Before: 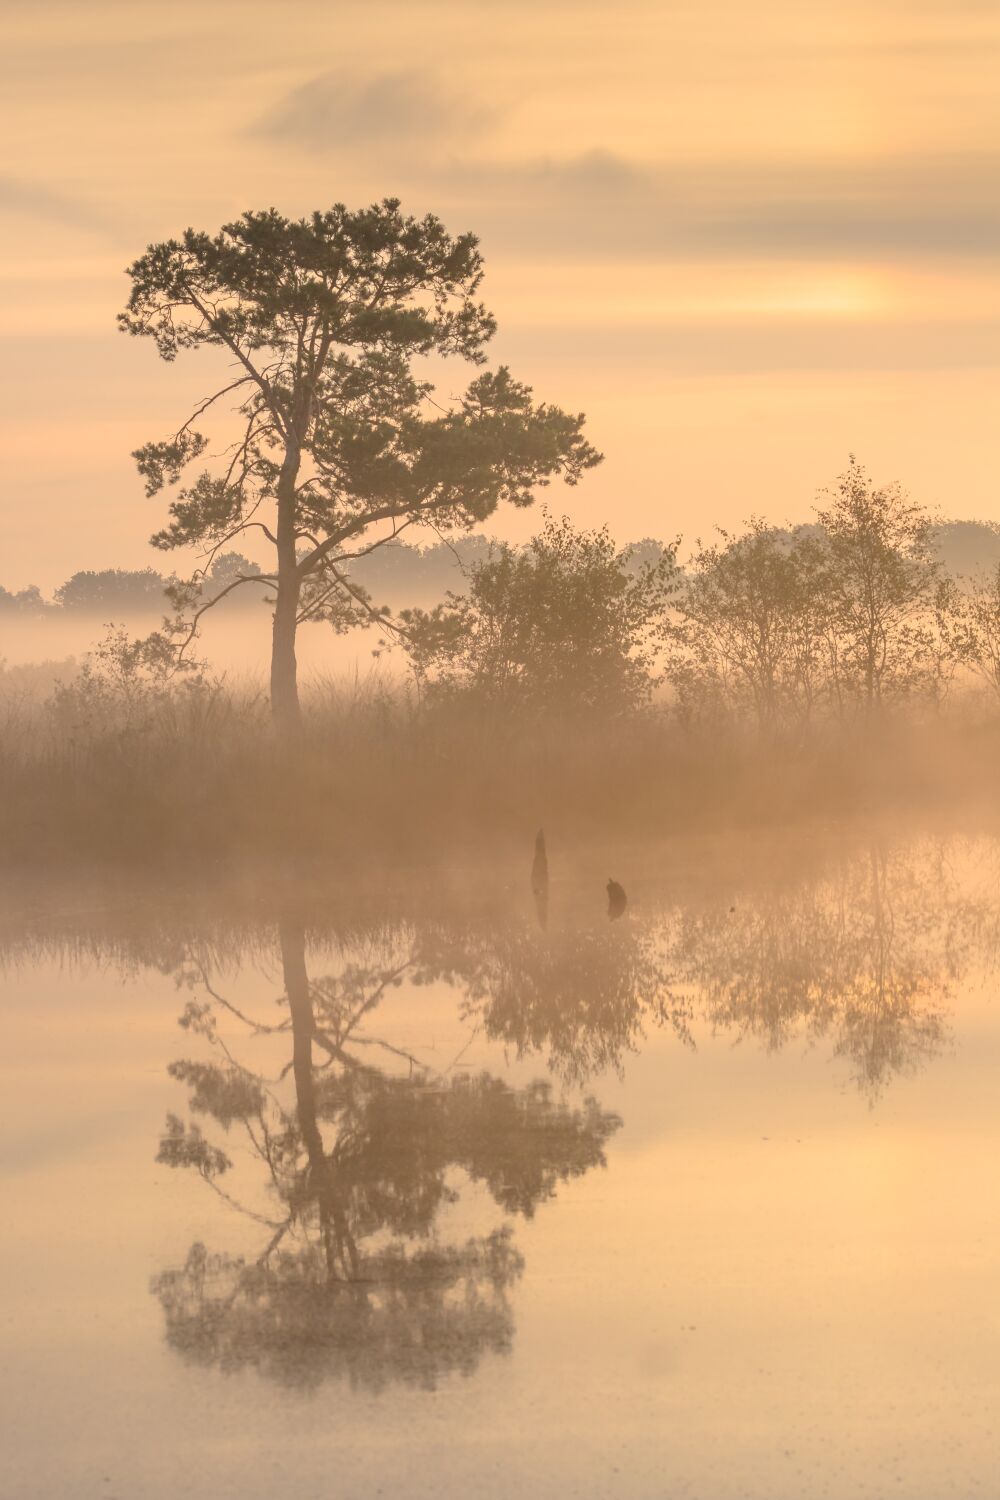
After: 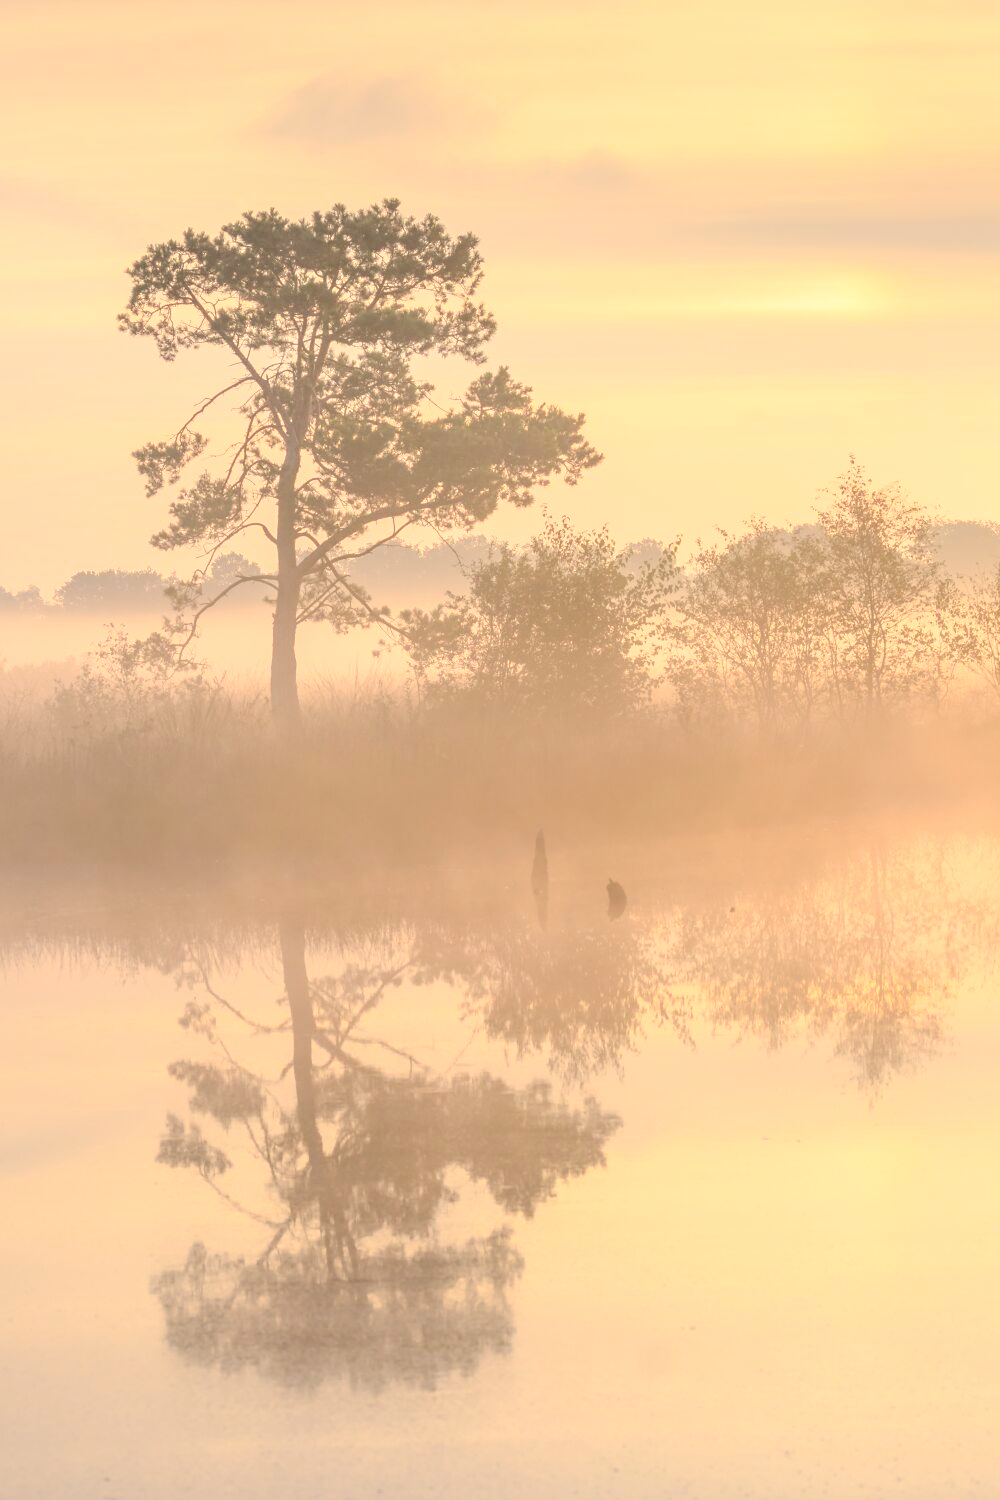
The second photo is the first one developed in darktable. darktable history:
contrast brightness saturation: brightness 0.28
exposure: black level correction 0.001, exposure 0.3 EV, compensate highlight preservation false
